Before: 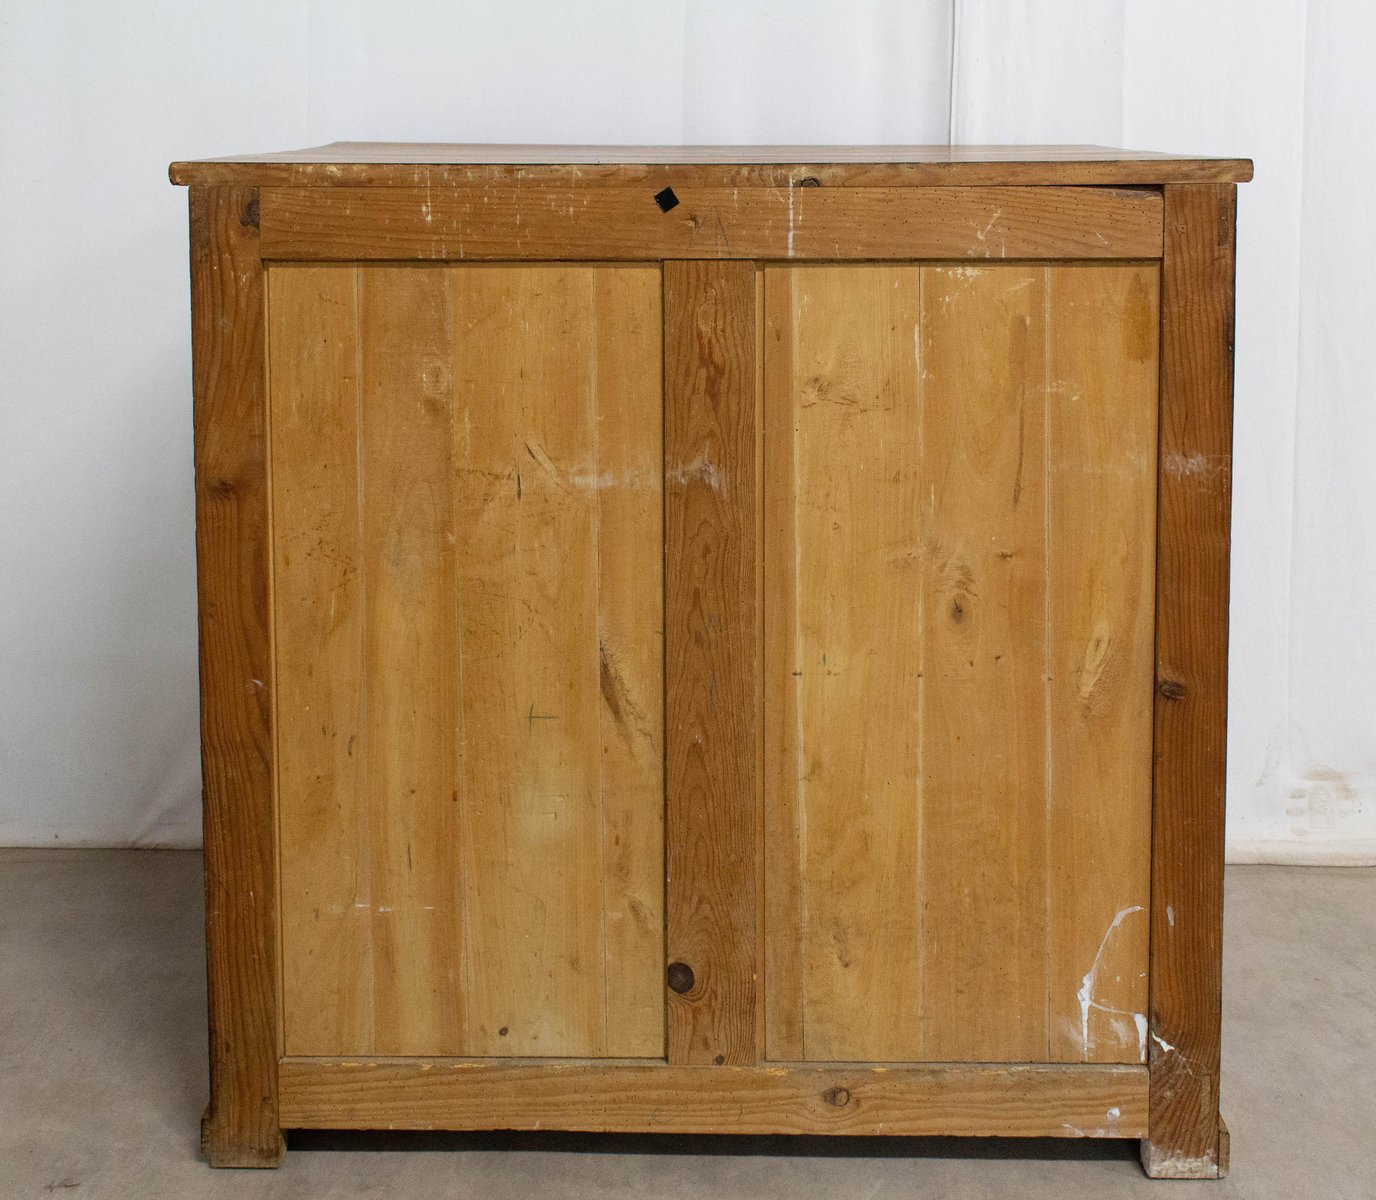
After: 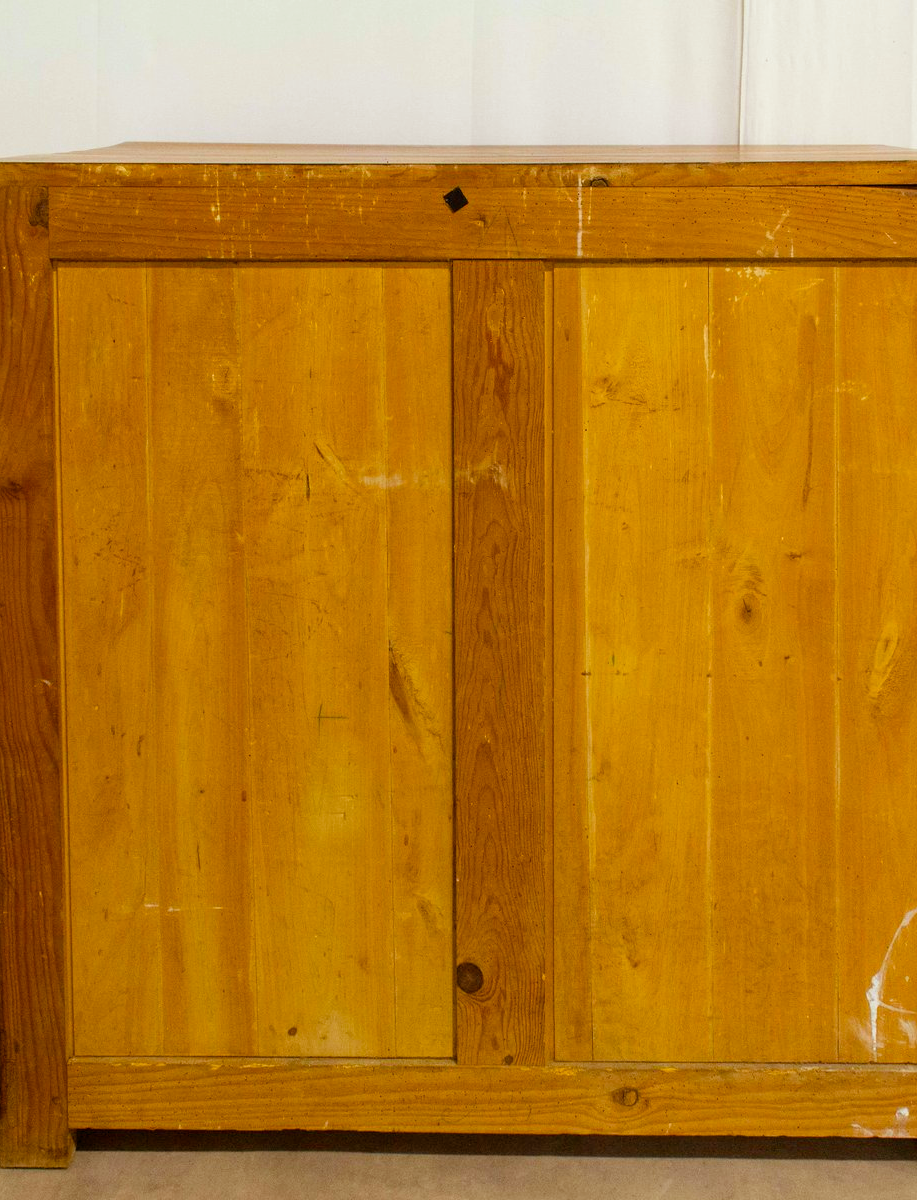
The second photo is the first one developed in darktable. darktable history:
color balance rgb: power › luminance 9.886%, power › chroma 2.829%, power › hue 59.09°, linear chroma grading › global chroma 0.514%, perceptual saturation grading › global saturation 24.93%, global vibrance 20%
crop: left 15.37%, right 17.923%
